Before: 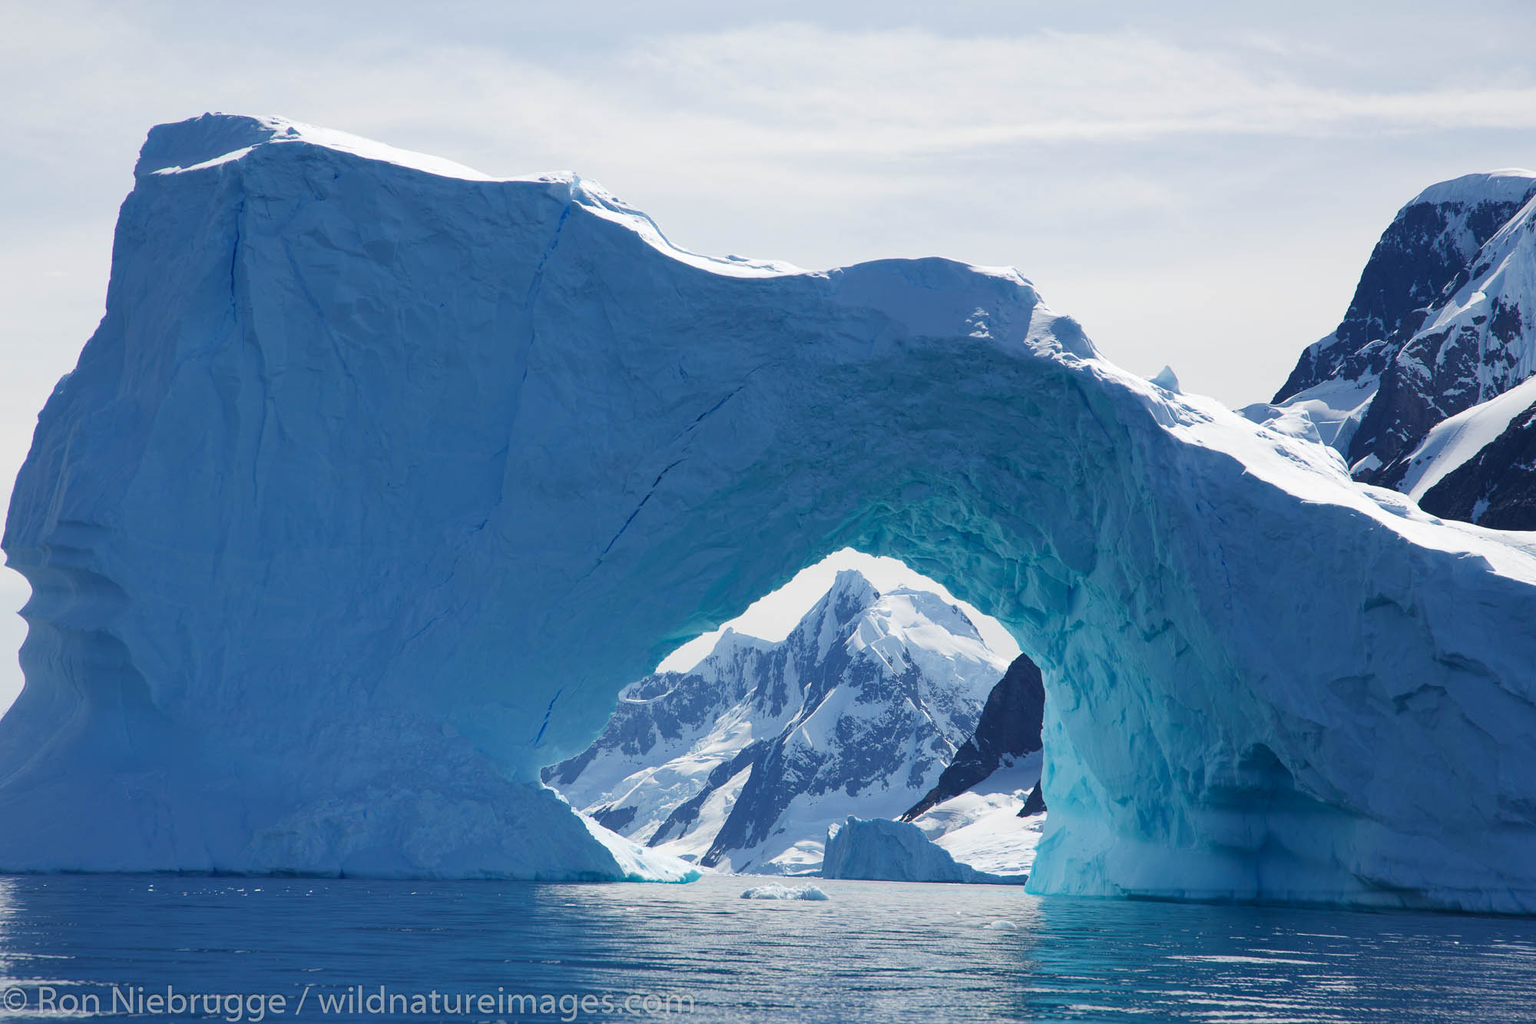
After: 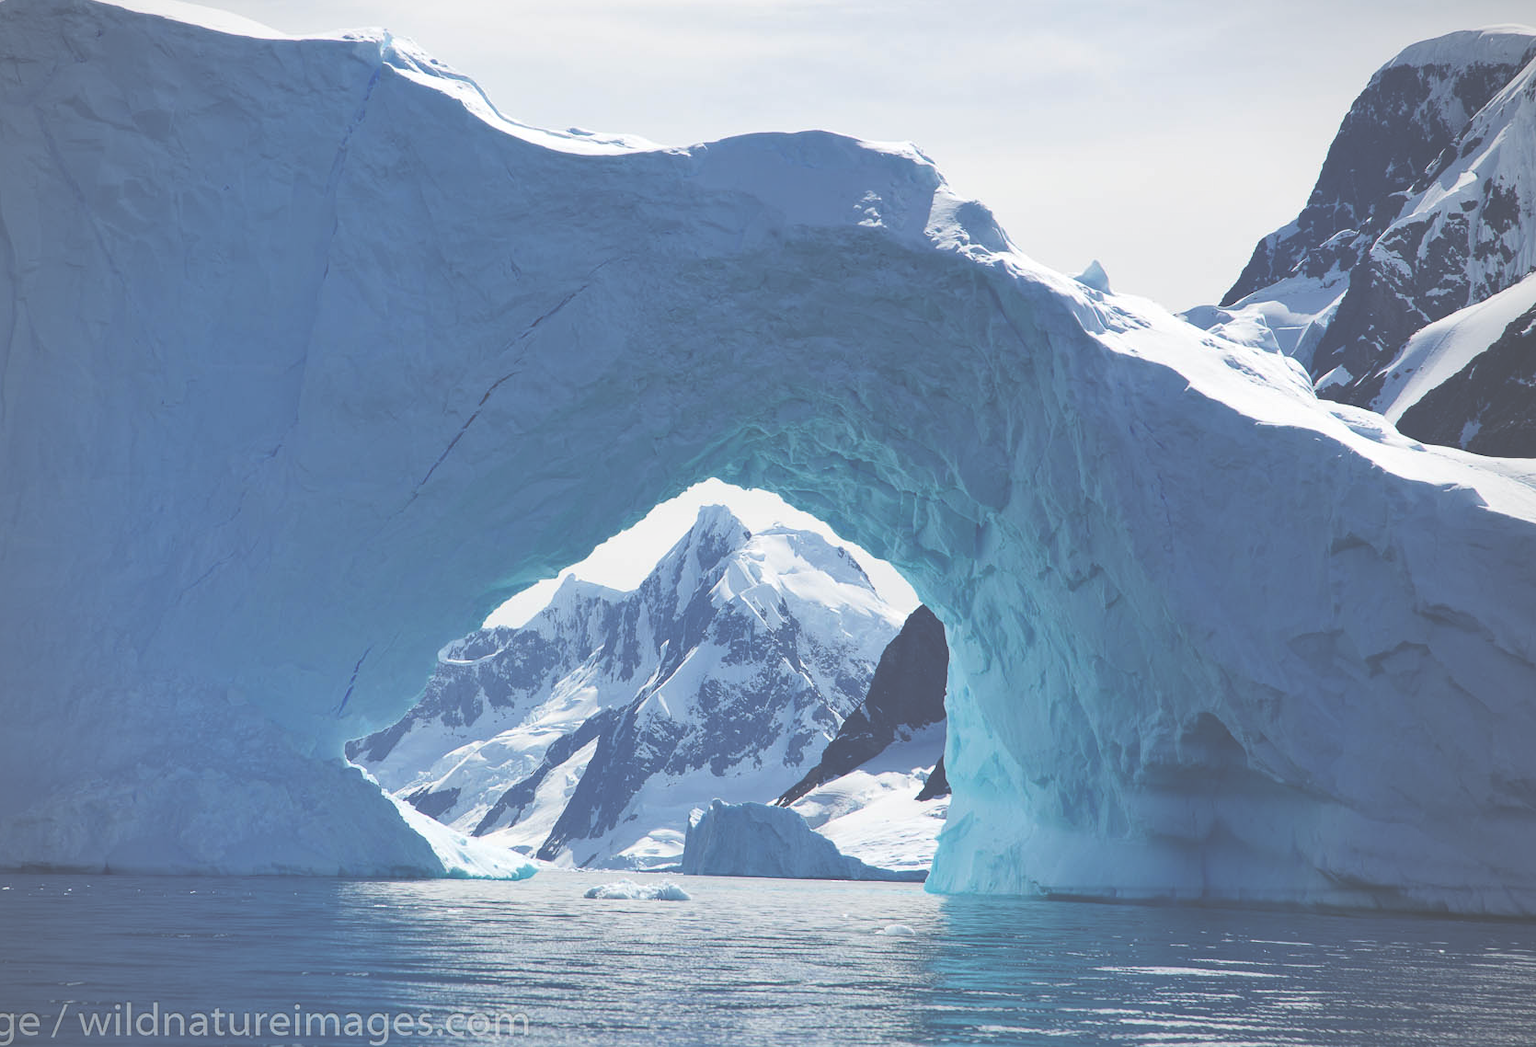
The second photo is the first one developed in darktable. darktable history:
exposure: black level correction -0.087, compensate highlight preservation false
vignetting: fall-off radius 46.27%, brightness -0.268, center (0, 0.004), unbound false
local contrast: mode bilateral grid, contrast 21, coarseness 50, detail 119%, midtone range 0.2
contrast brightness saturation: contrast 0.096, brightness 0.018, saturation 0.017
crop: left 16.499%, top 14.493%
